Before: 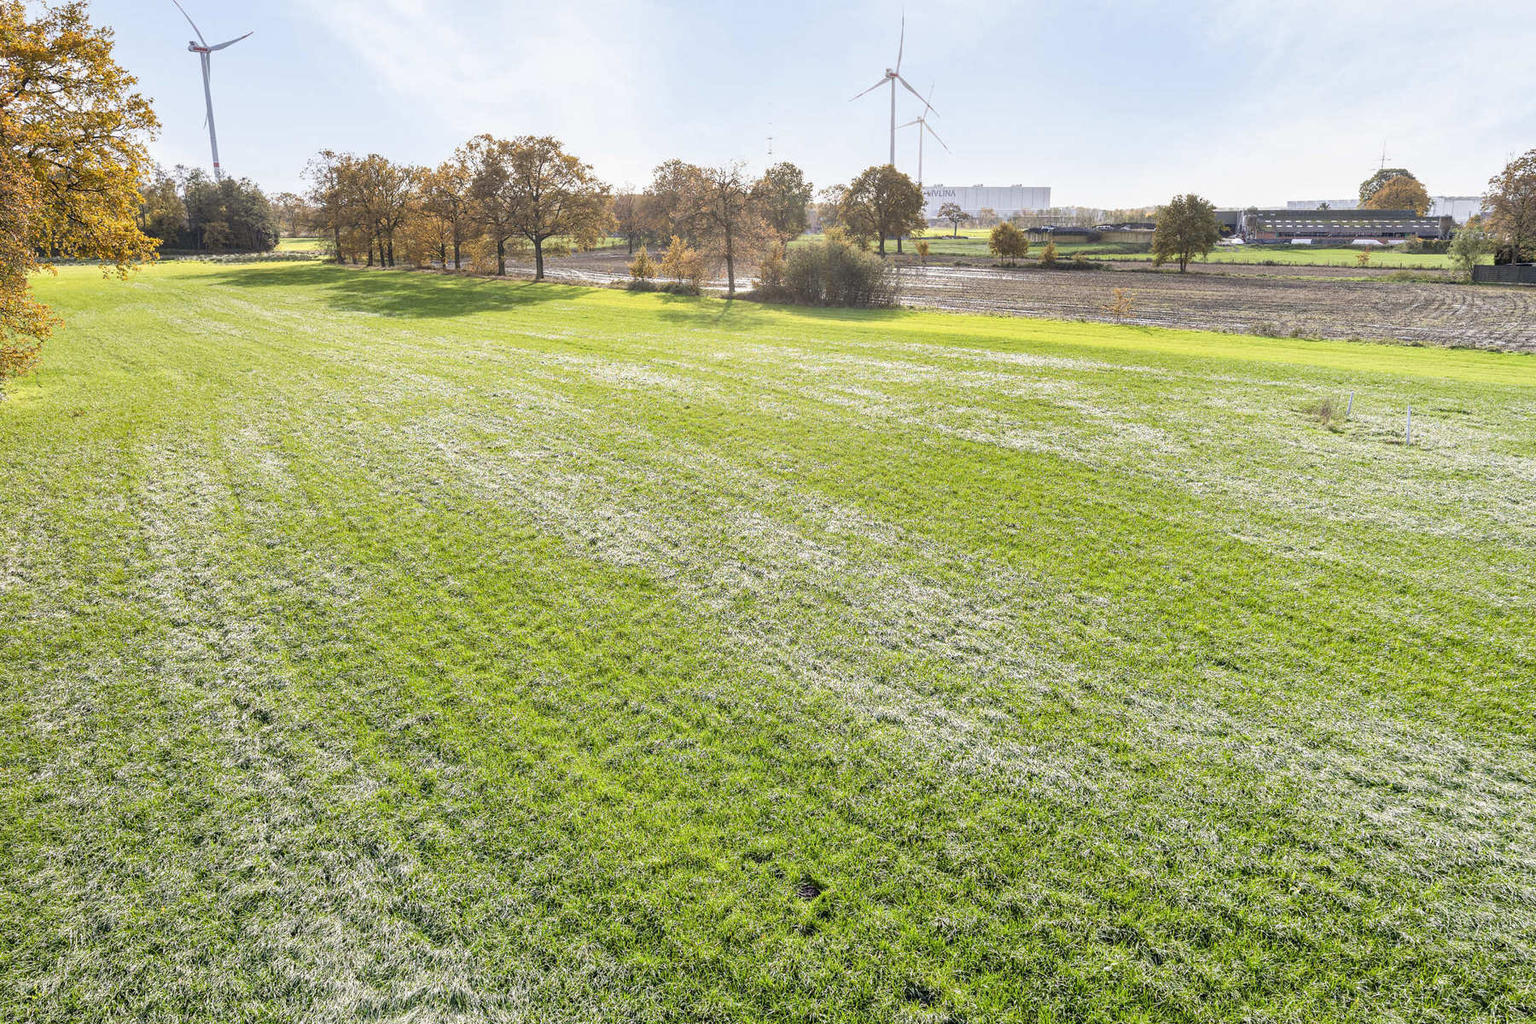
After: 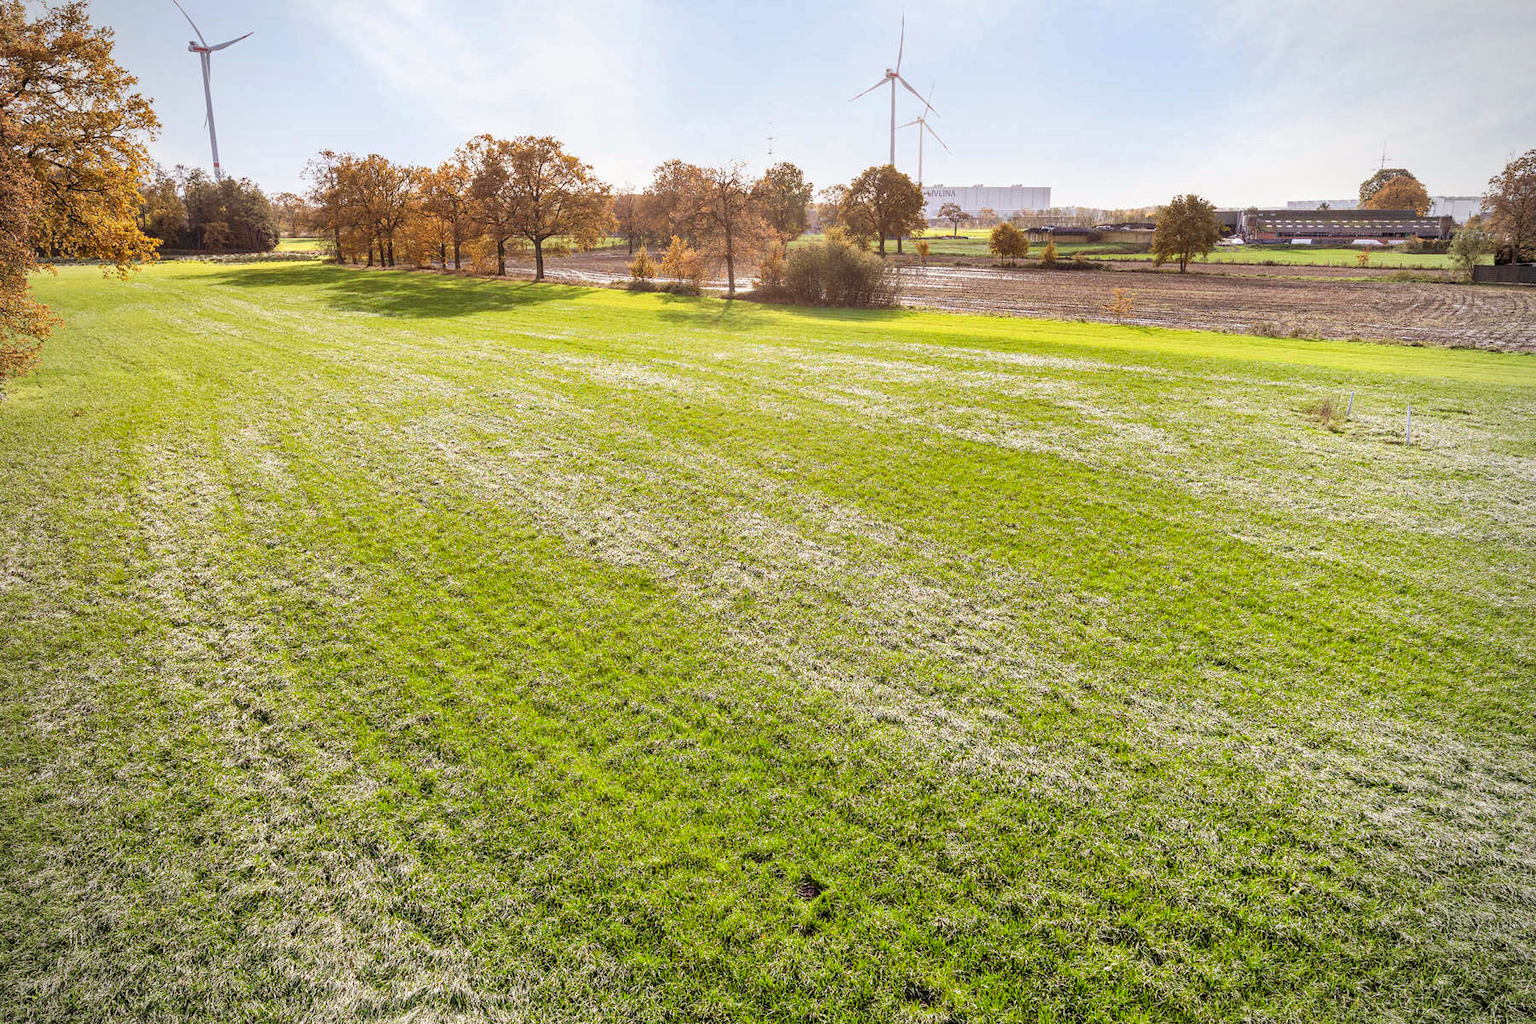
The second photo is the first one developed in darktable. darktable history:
rgb levels: mode RGB, independent channels, levels [[0, 0.5, 1], [0, 0.521, 1], [0, 0.536, 1]]
vignetting: fall-off radius 60.92%
